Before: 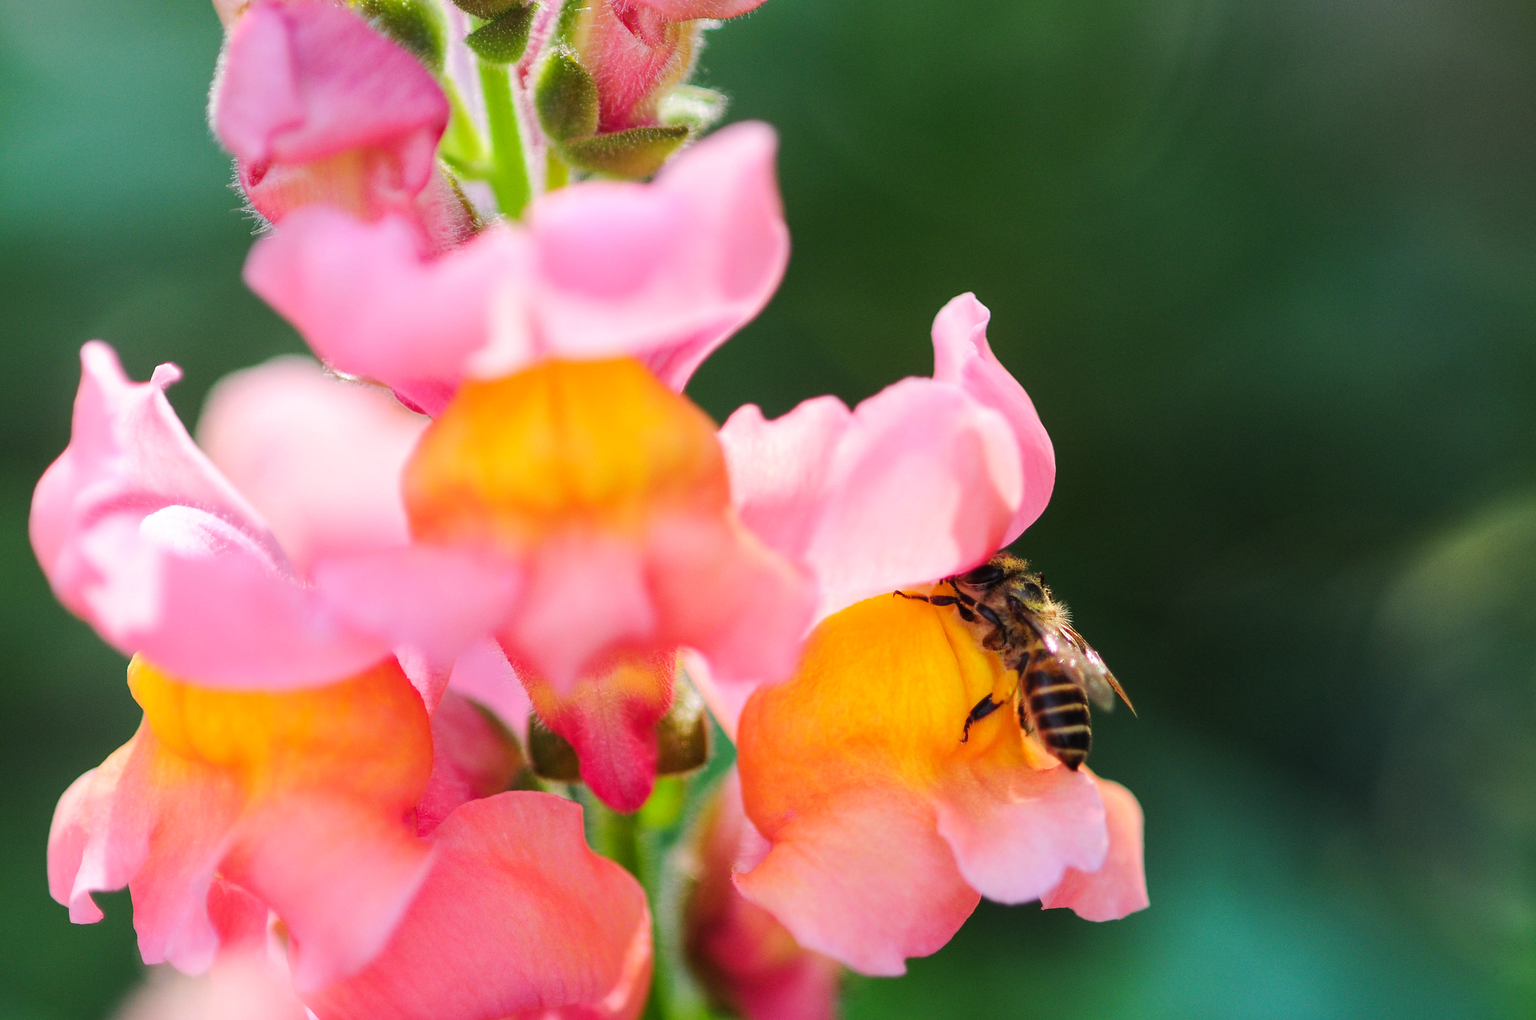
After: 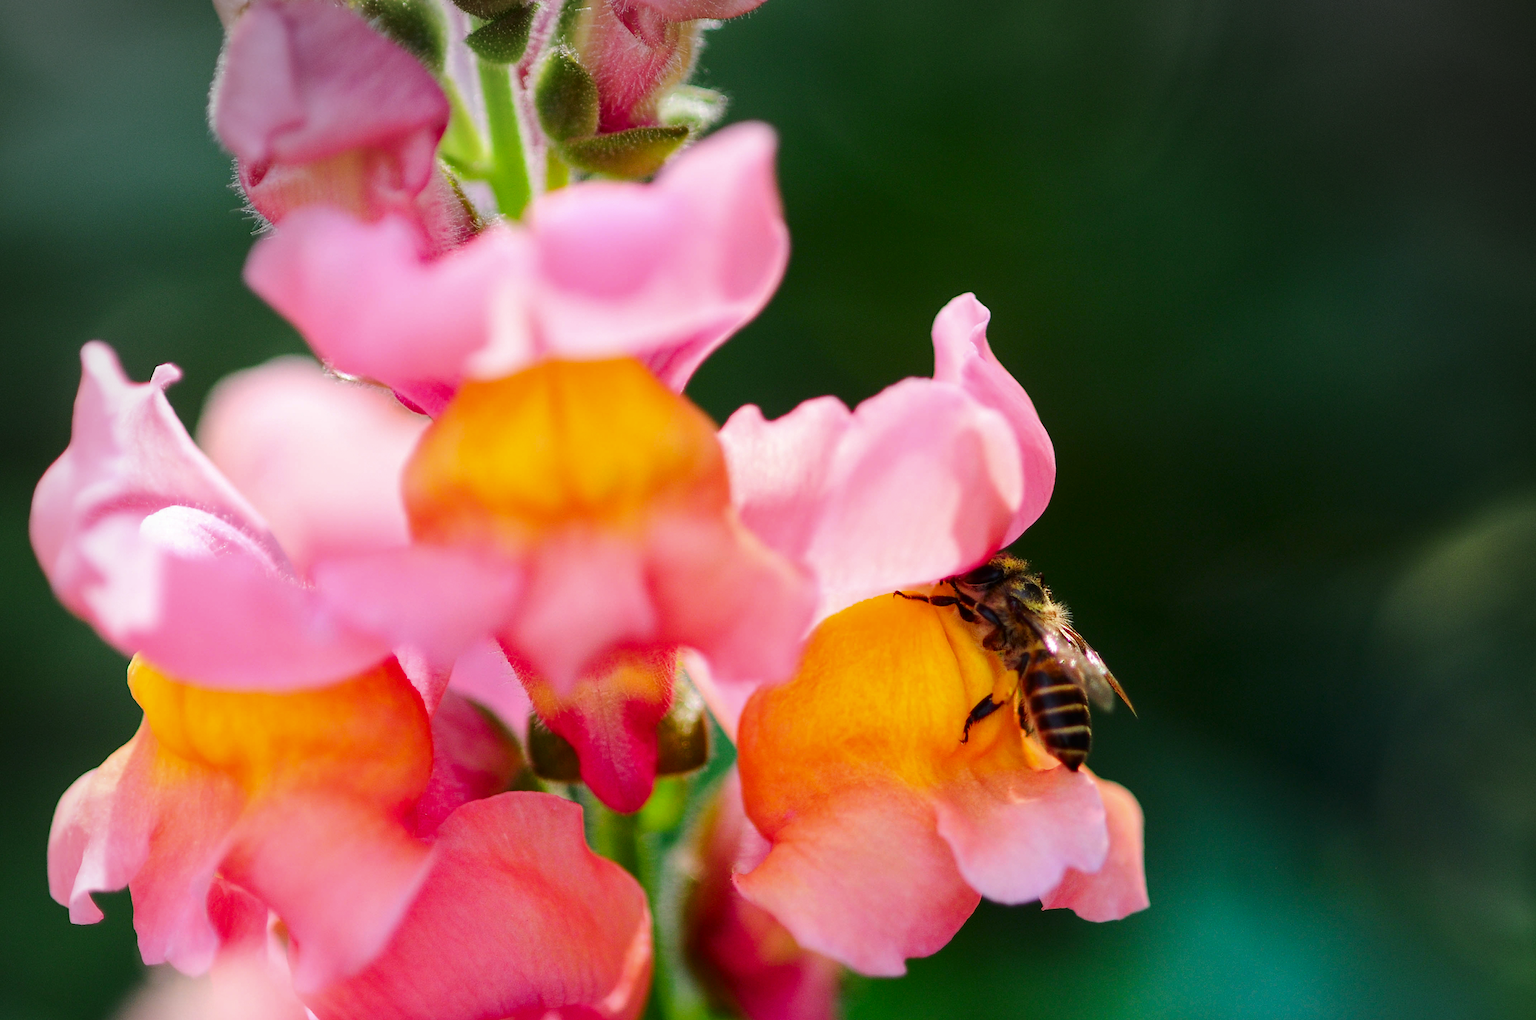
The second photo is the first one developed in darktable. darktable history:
vignetting: center (-0.024, 0.399), width/height ratio 1.098
contrast brightness saturation: contrast 0.067, brightness -0.13, saturation 0.052
